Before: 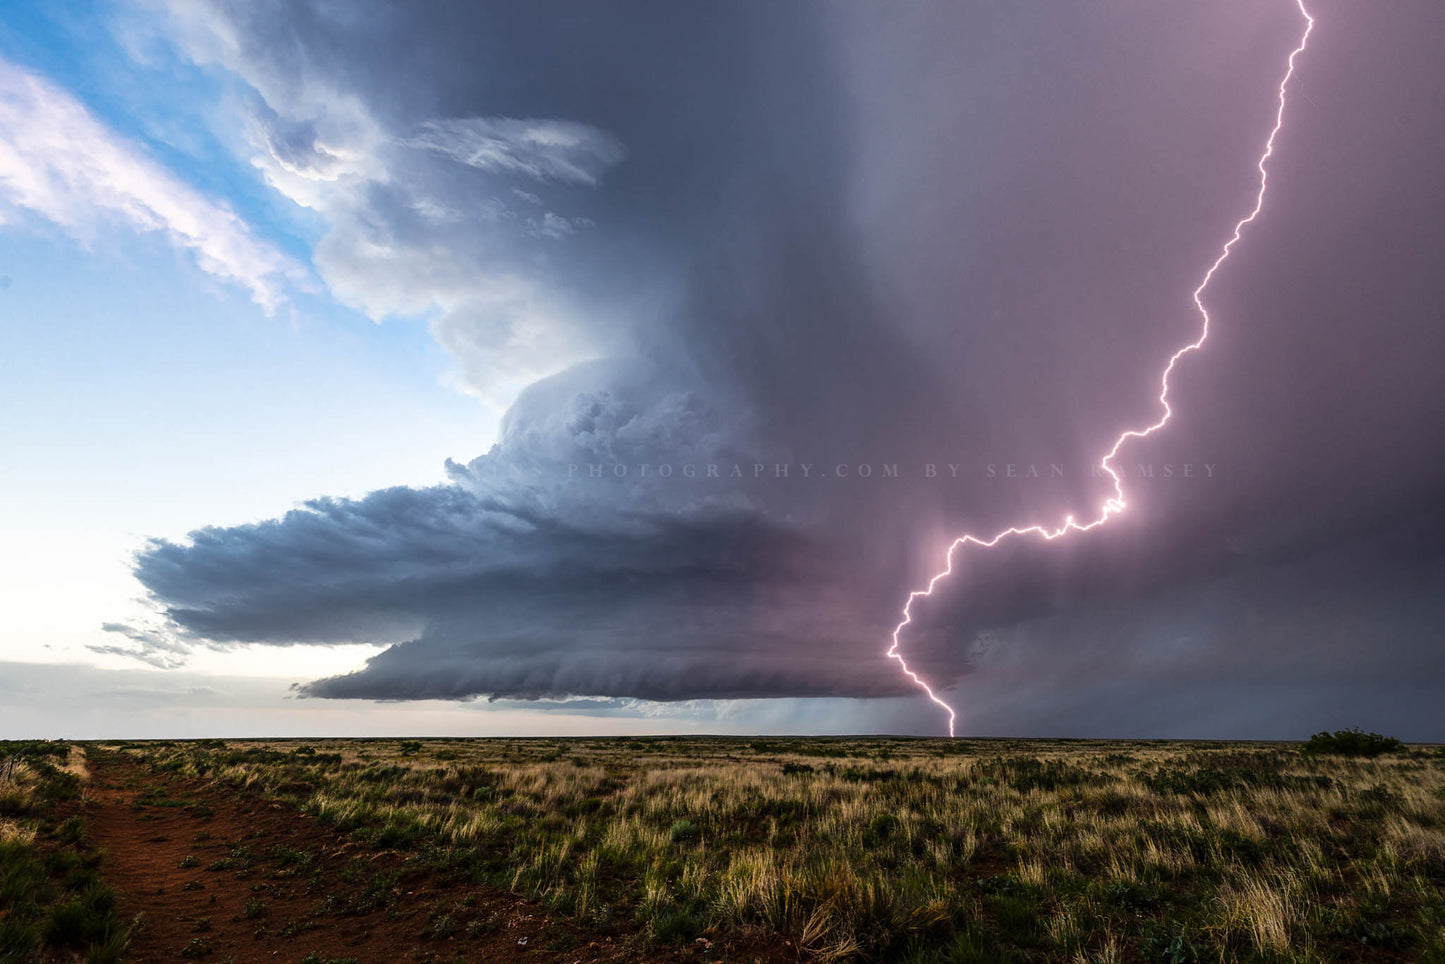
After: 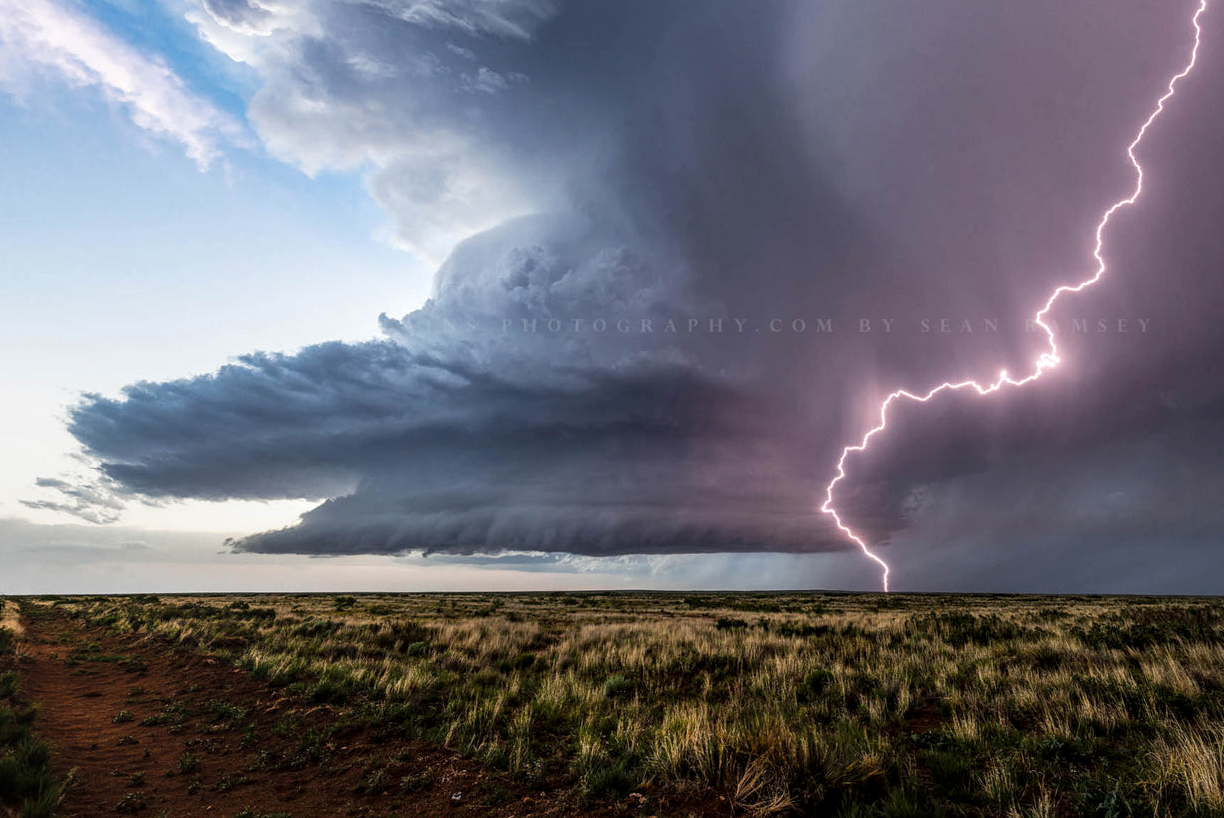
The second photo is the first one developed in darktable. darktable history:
crop and rotate: left 4.603%, top 15.114%, right 10.636%
exposure: exposure -0.112 EV, compensate exposure bias true, compensate highlight preservation false
local contrast: on, module defaults
